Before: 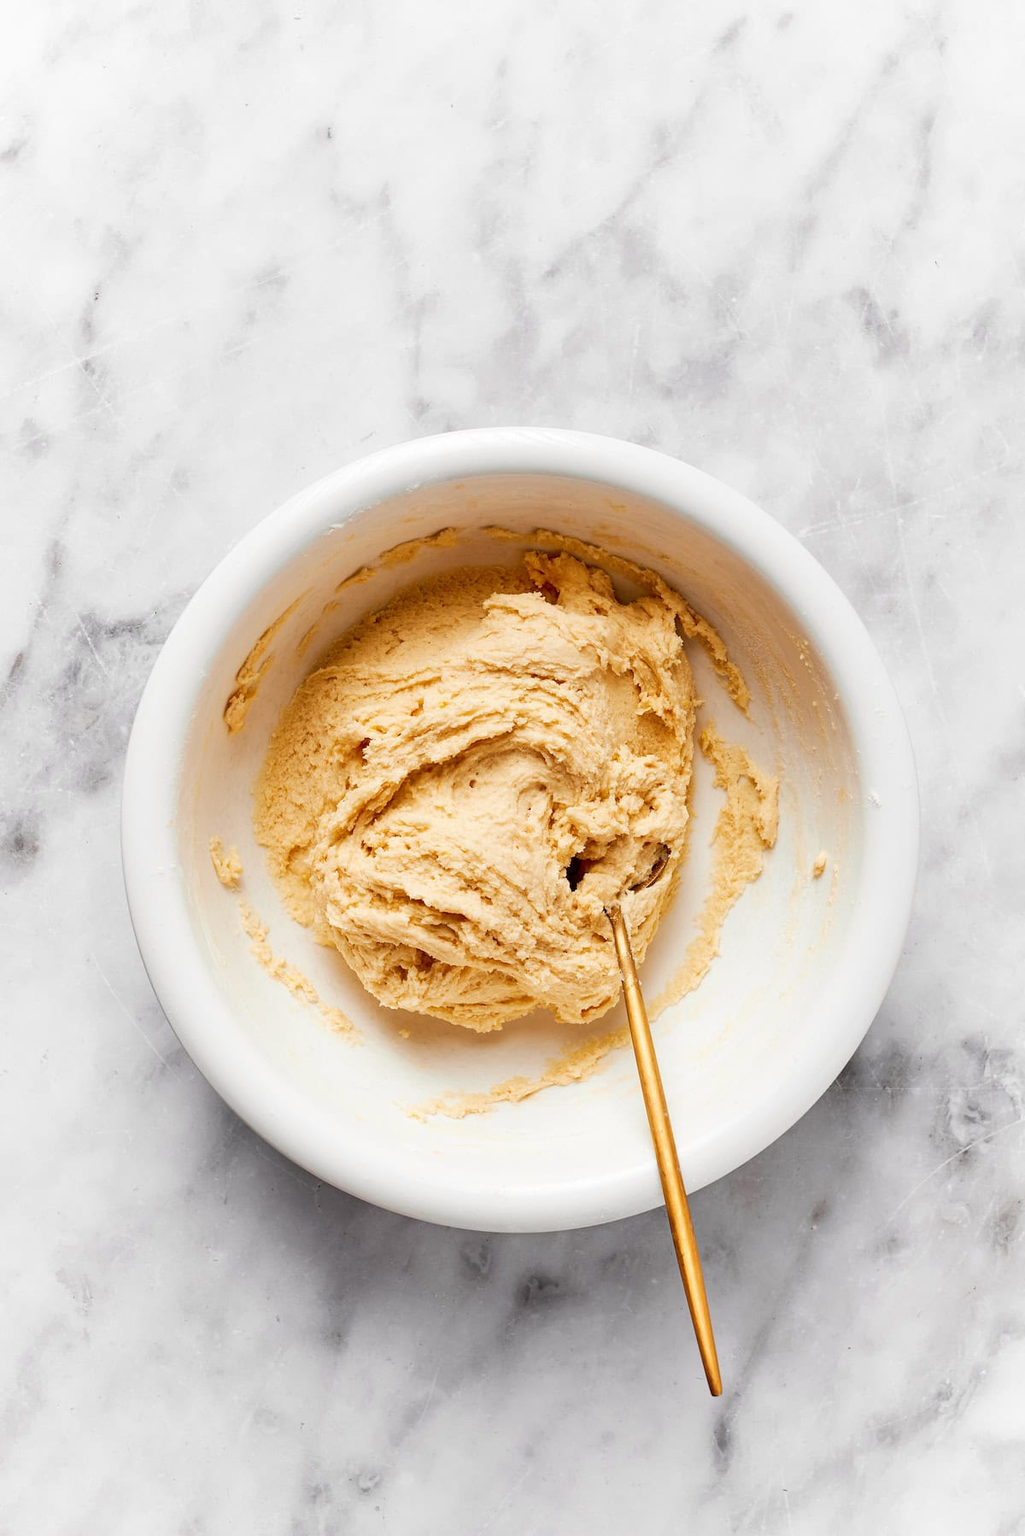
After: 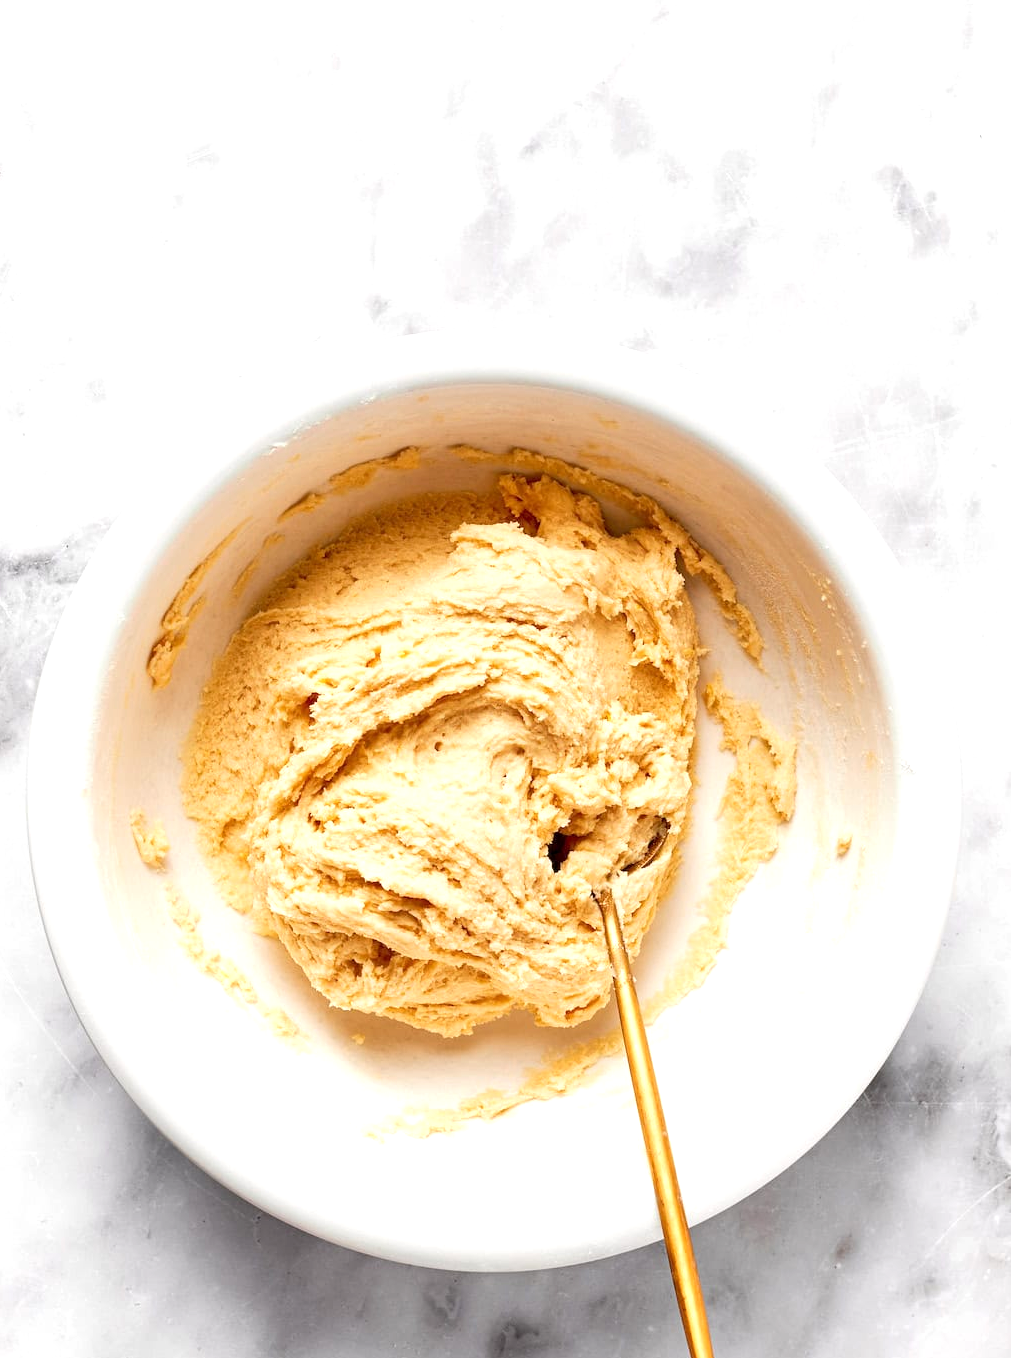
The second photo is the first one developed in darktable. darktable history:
exposure: black level correction 0.001, exposure 0.498 EV, compensate highlight preservation false
crop and rotate: left 9.652%, top 9.578%, right 6.084%, bottom 14.888%
